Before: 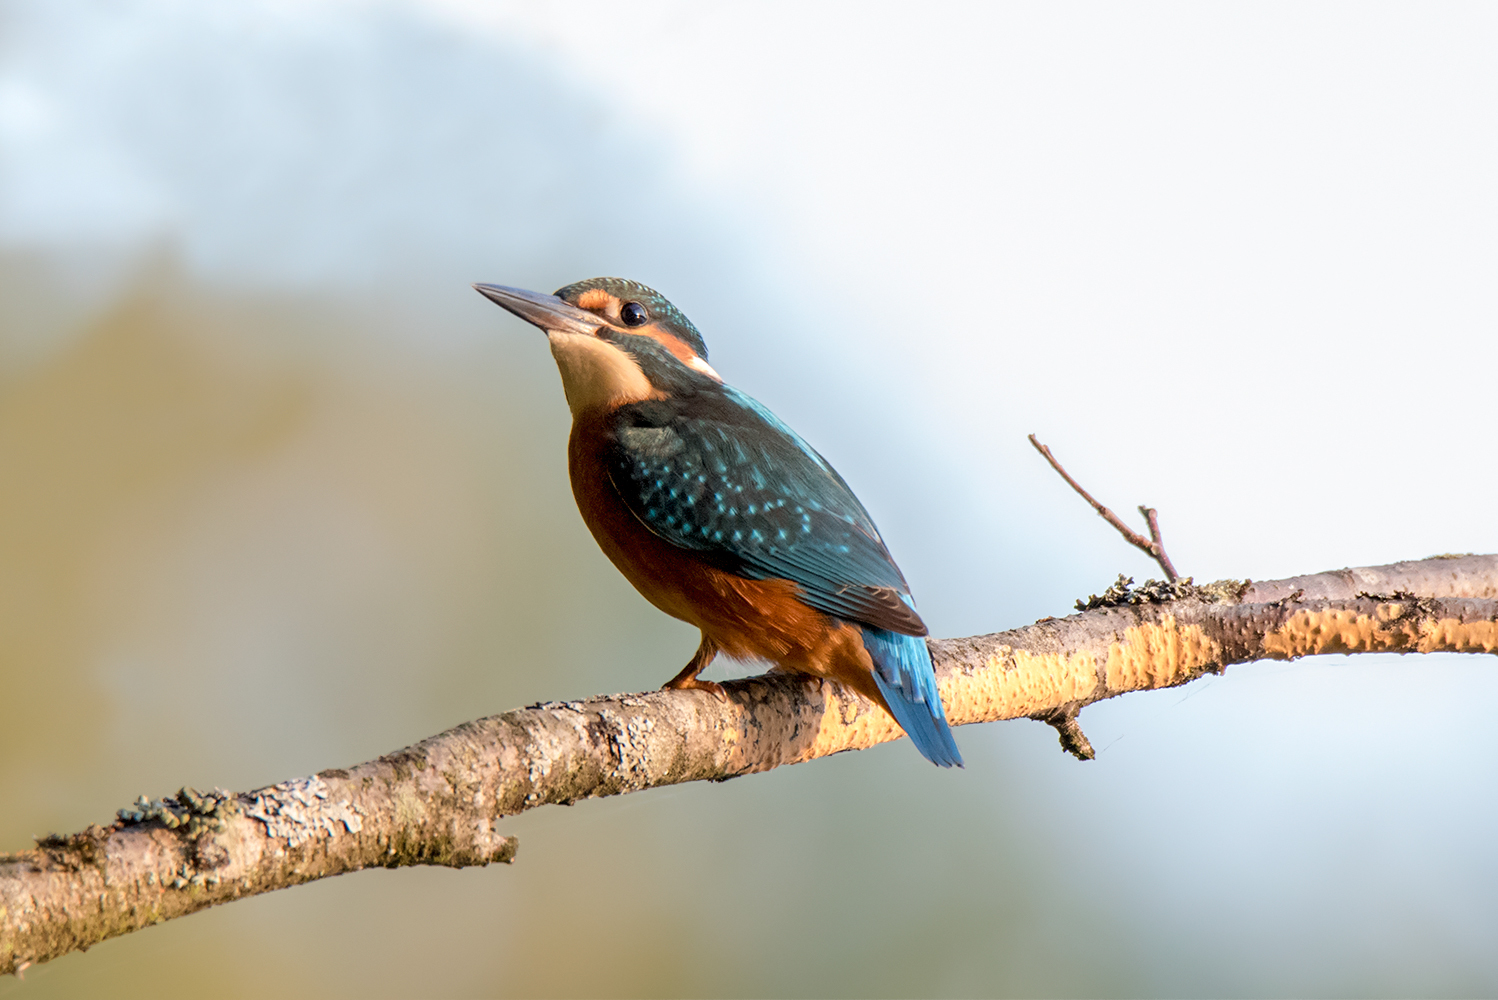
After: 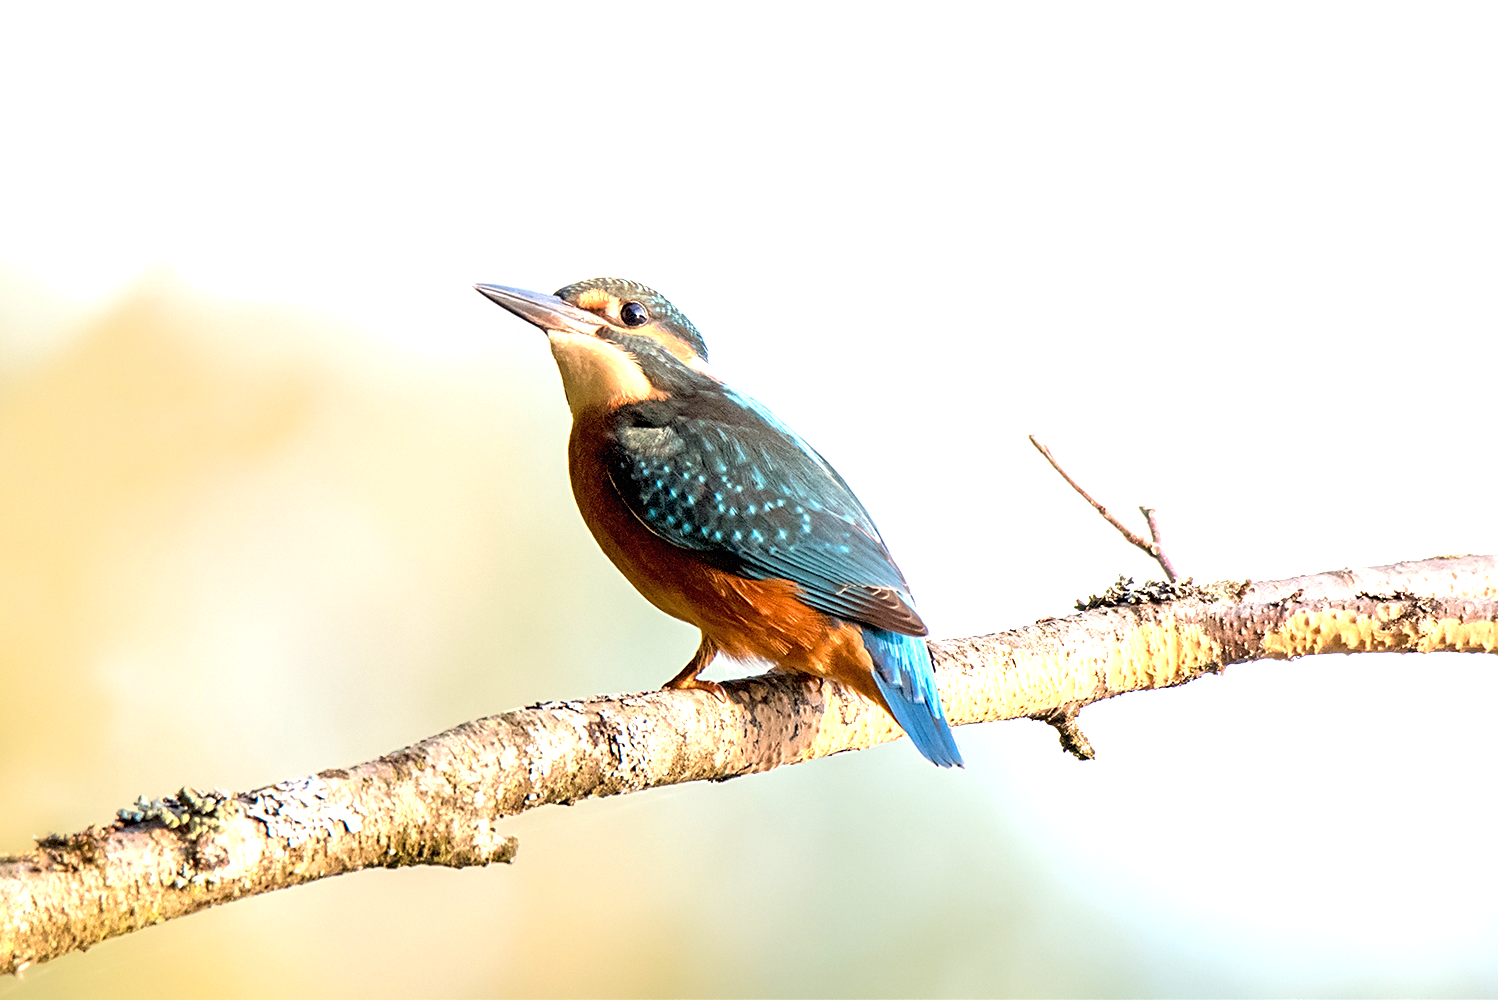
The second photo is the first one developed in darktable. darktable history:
exposure: black level correction 0, exposure 1.2 EV, compensate exposure bias true, compensate highlight preservation false
color zones: curves: ch0 [(0, 0.5) (0.143, 0.5) (0.286, 0.5) (0.429, 0.5) (0.62, 0.489) (0.714, 0.445) (0.844, 0.496) (1, 0.5)]; ch1 [(0, 0.5) (0.143, 0.5) (0.286, 0.5) (0.429, 0.5) (0.571, 0.5) (0.714, 0.523) (0.857, 0.5) (1, 0.5)]
sharpen: on, module defaults
